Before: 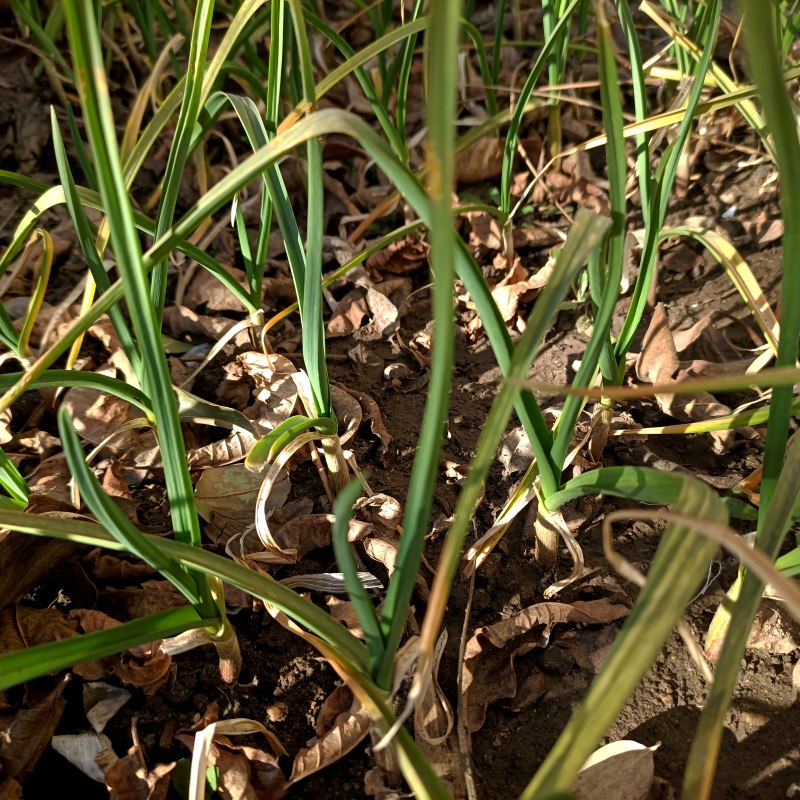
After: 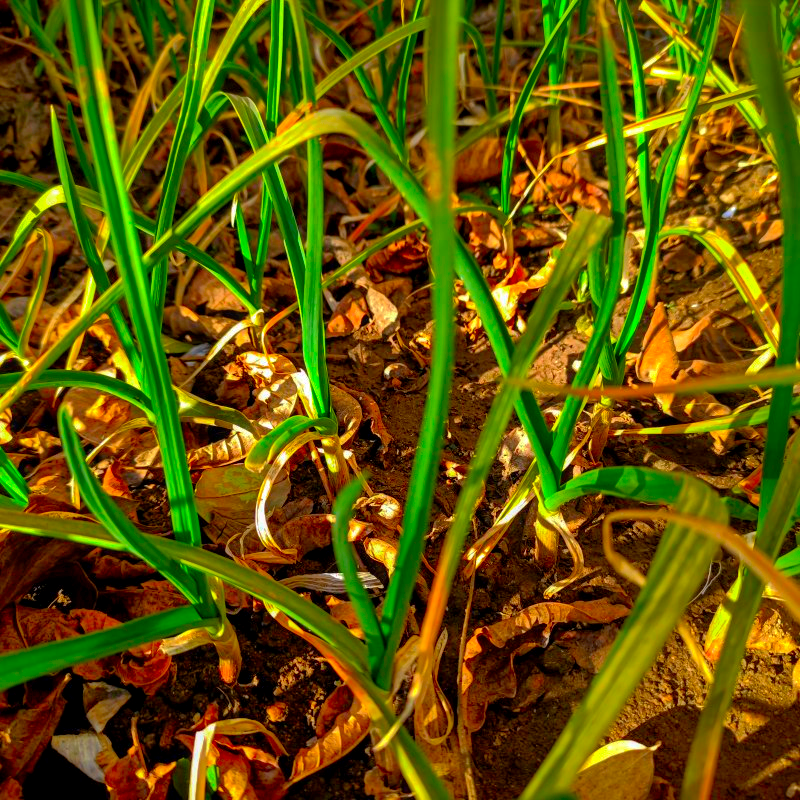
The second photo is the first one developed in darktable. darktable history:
color correction: saturation 1.8
contrast brightness saturation: saturation 0.18
color balance rgb: perceptual saturation grading › global saturation 20%, global vibrance 20%
shadows and highlights: highlights -60
local contrast: on, module defaults
